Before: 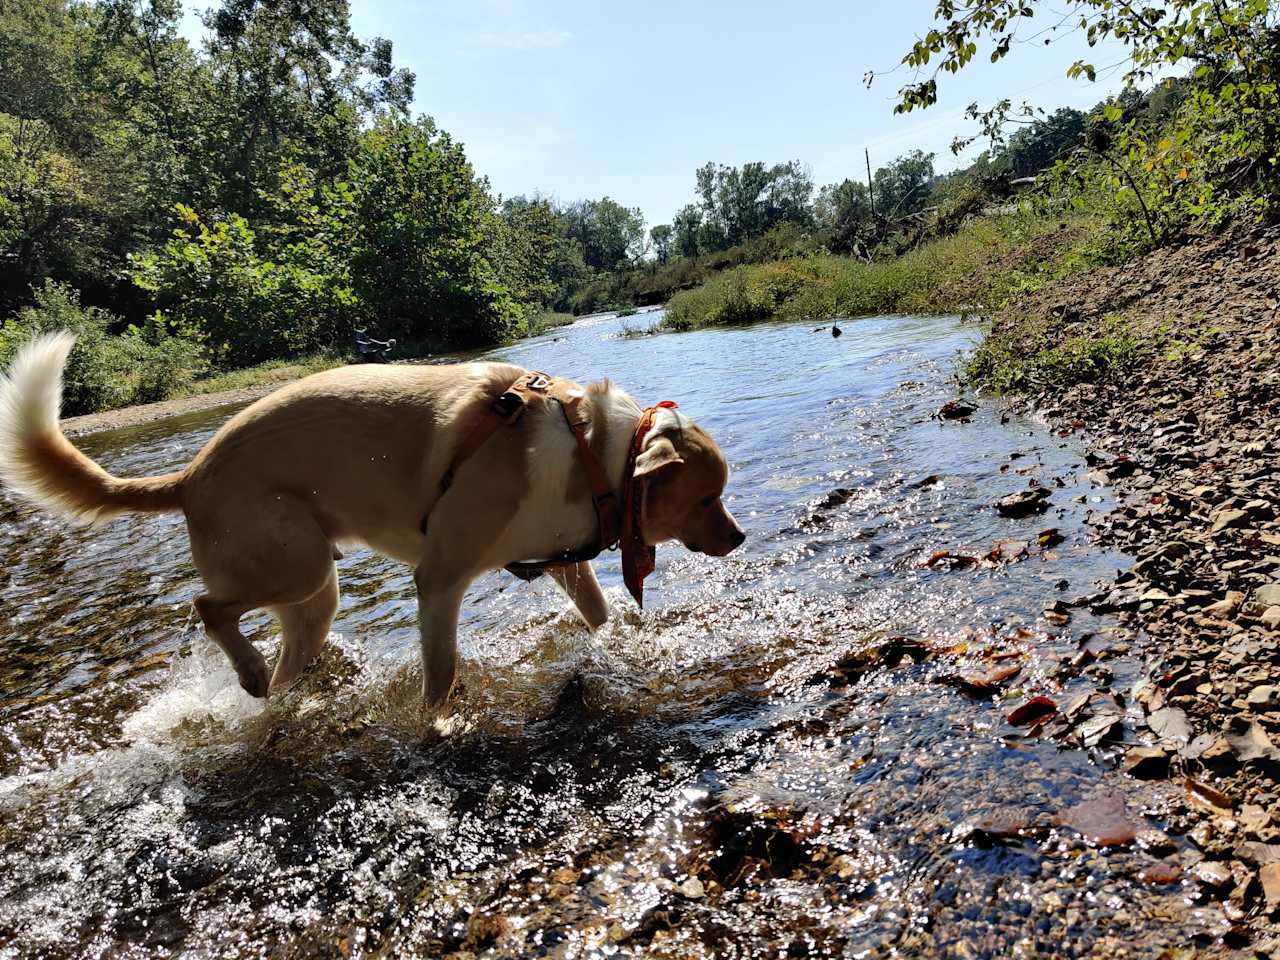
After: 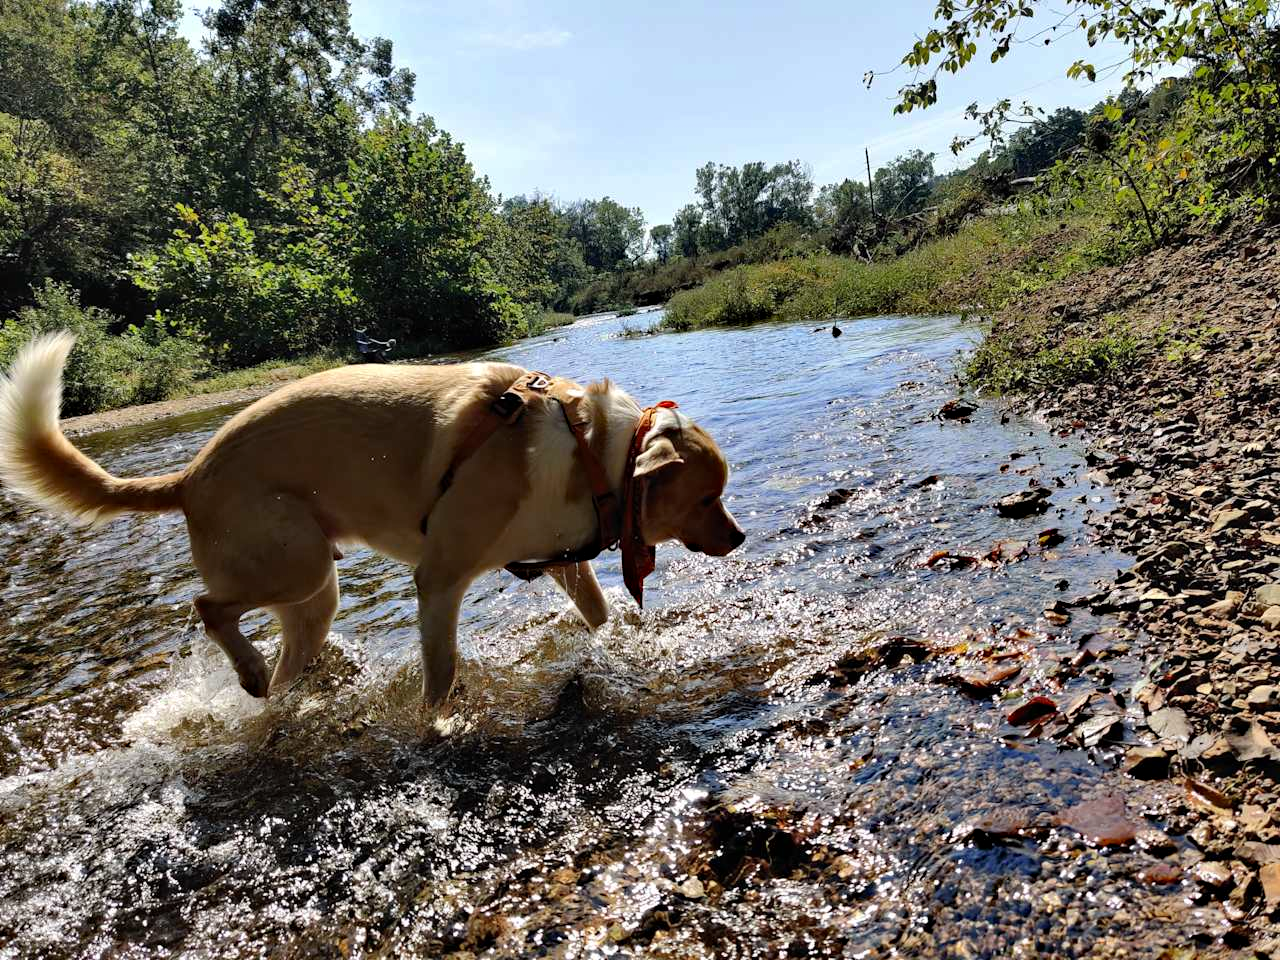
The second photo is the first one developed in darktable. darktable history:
haze removal: strength 0.296, distance 0.252, compatibility mode true, adaptive false
